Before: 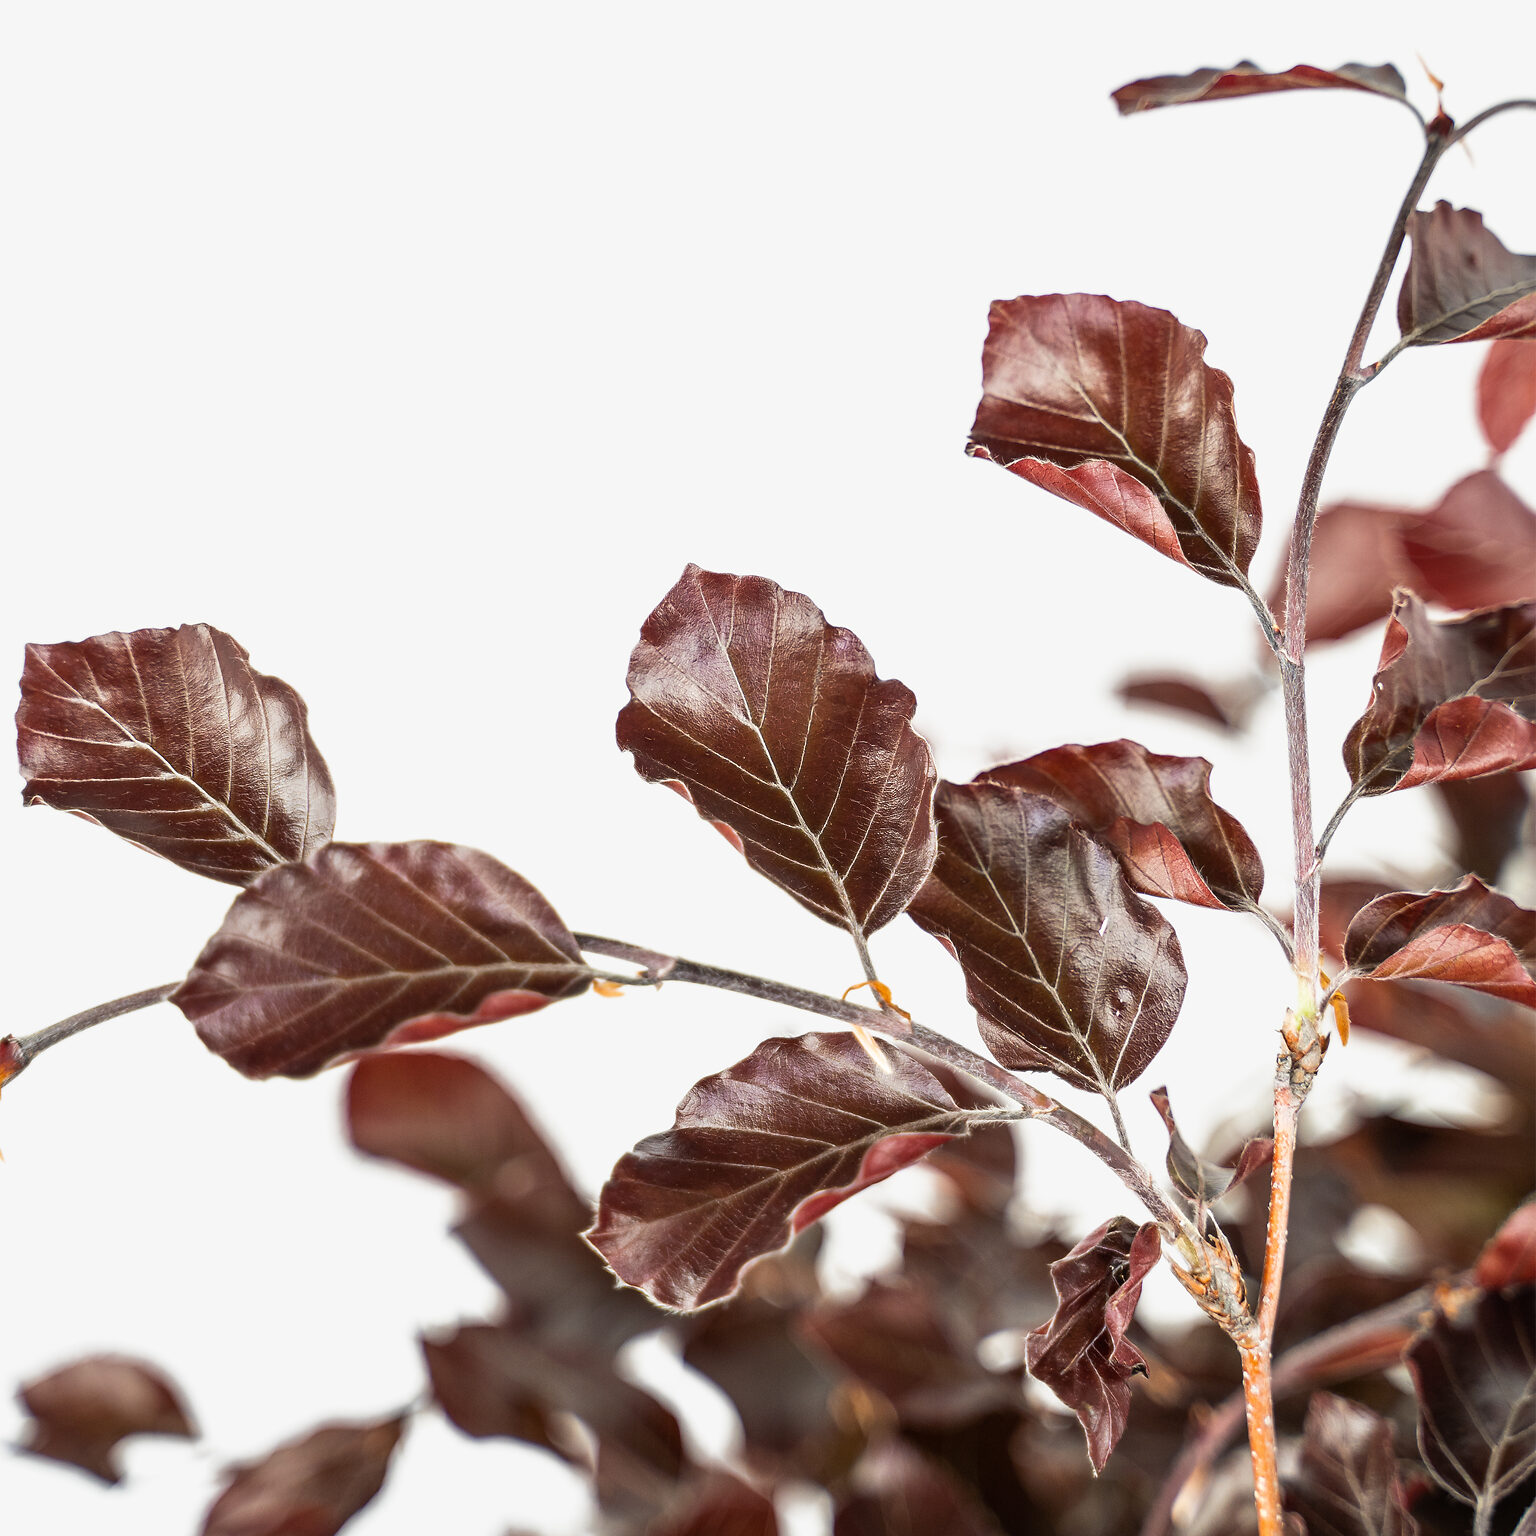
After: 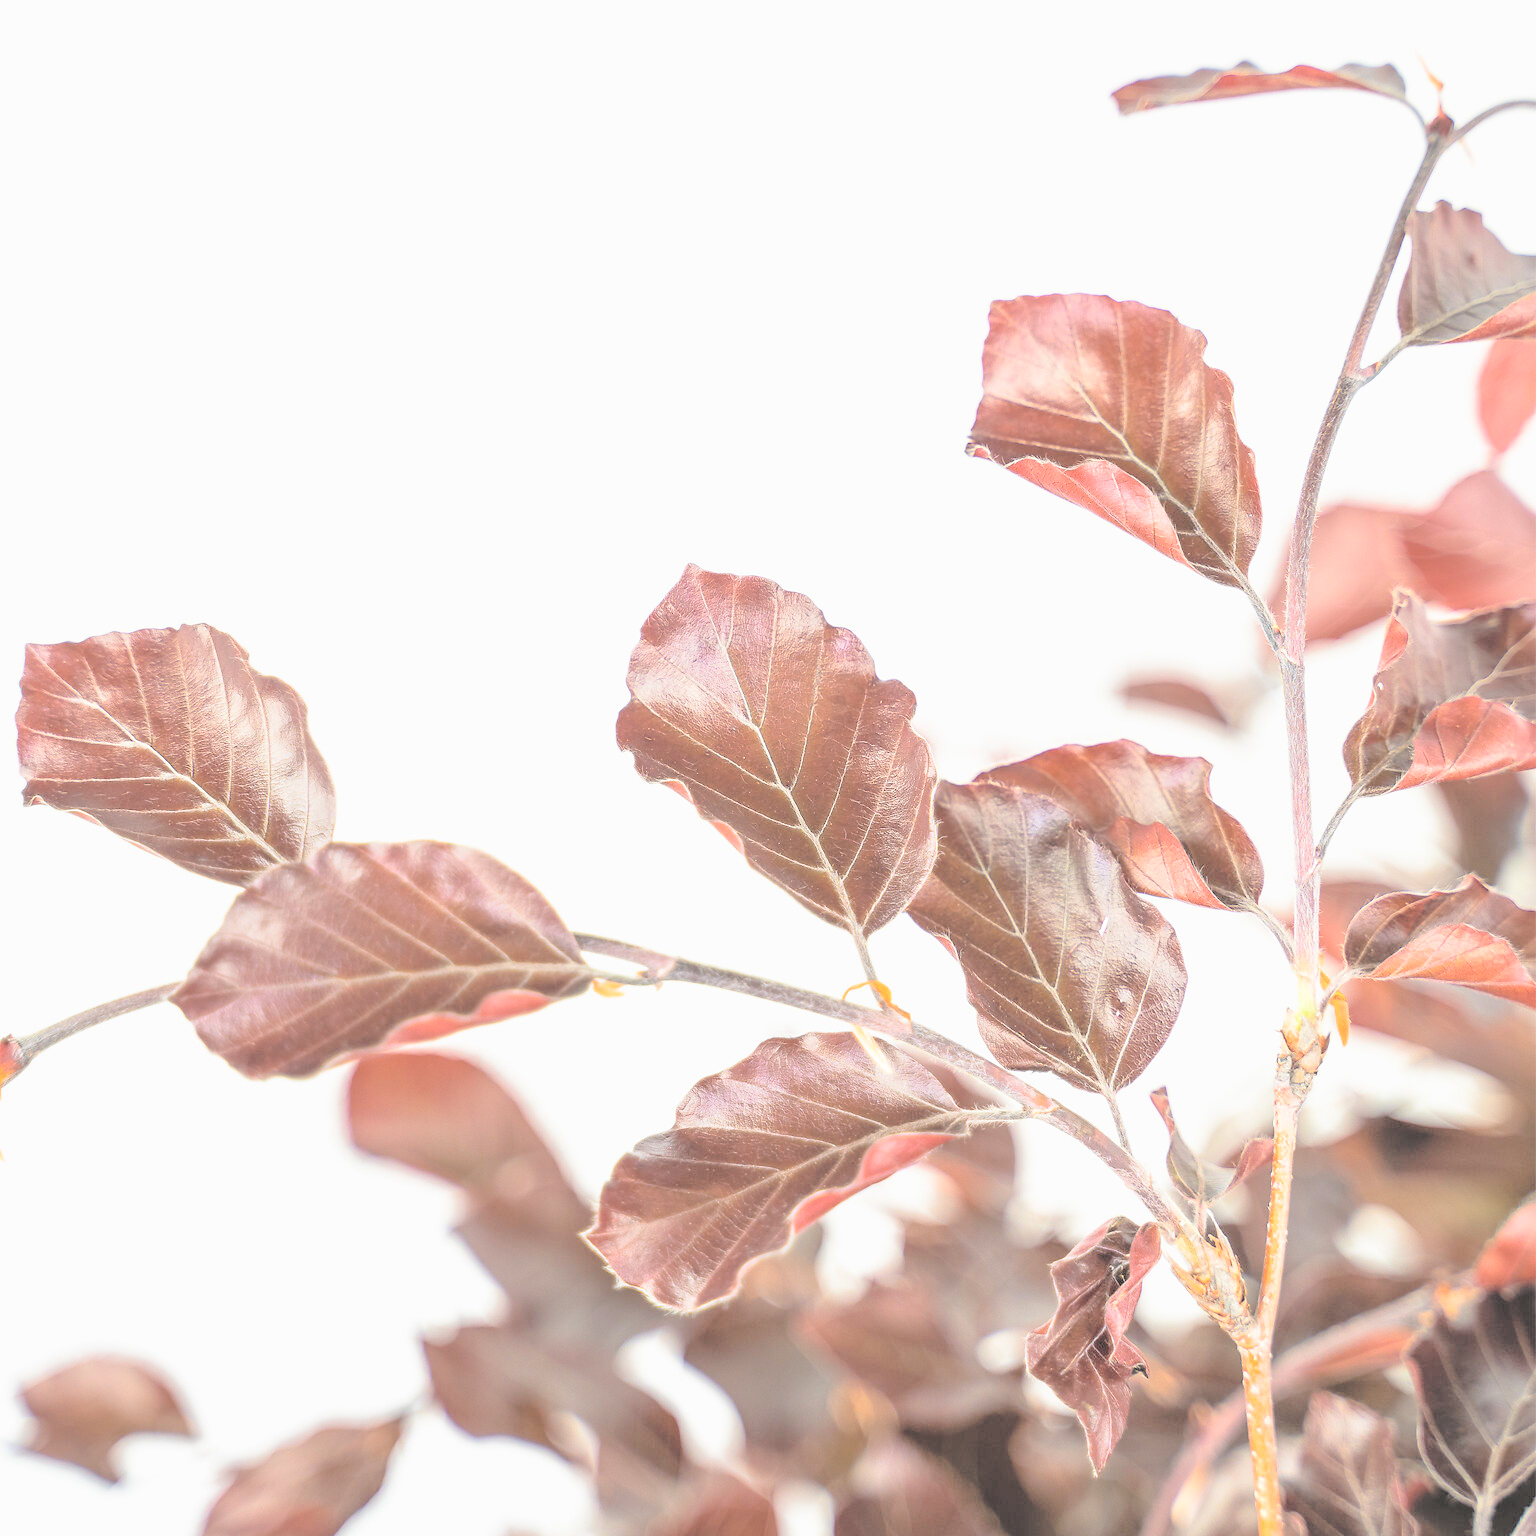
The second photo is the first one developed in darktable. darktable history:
contrast brightness saturation: brightness 0.985
